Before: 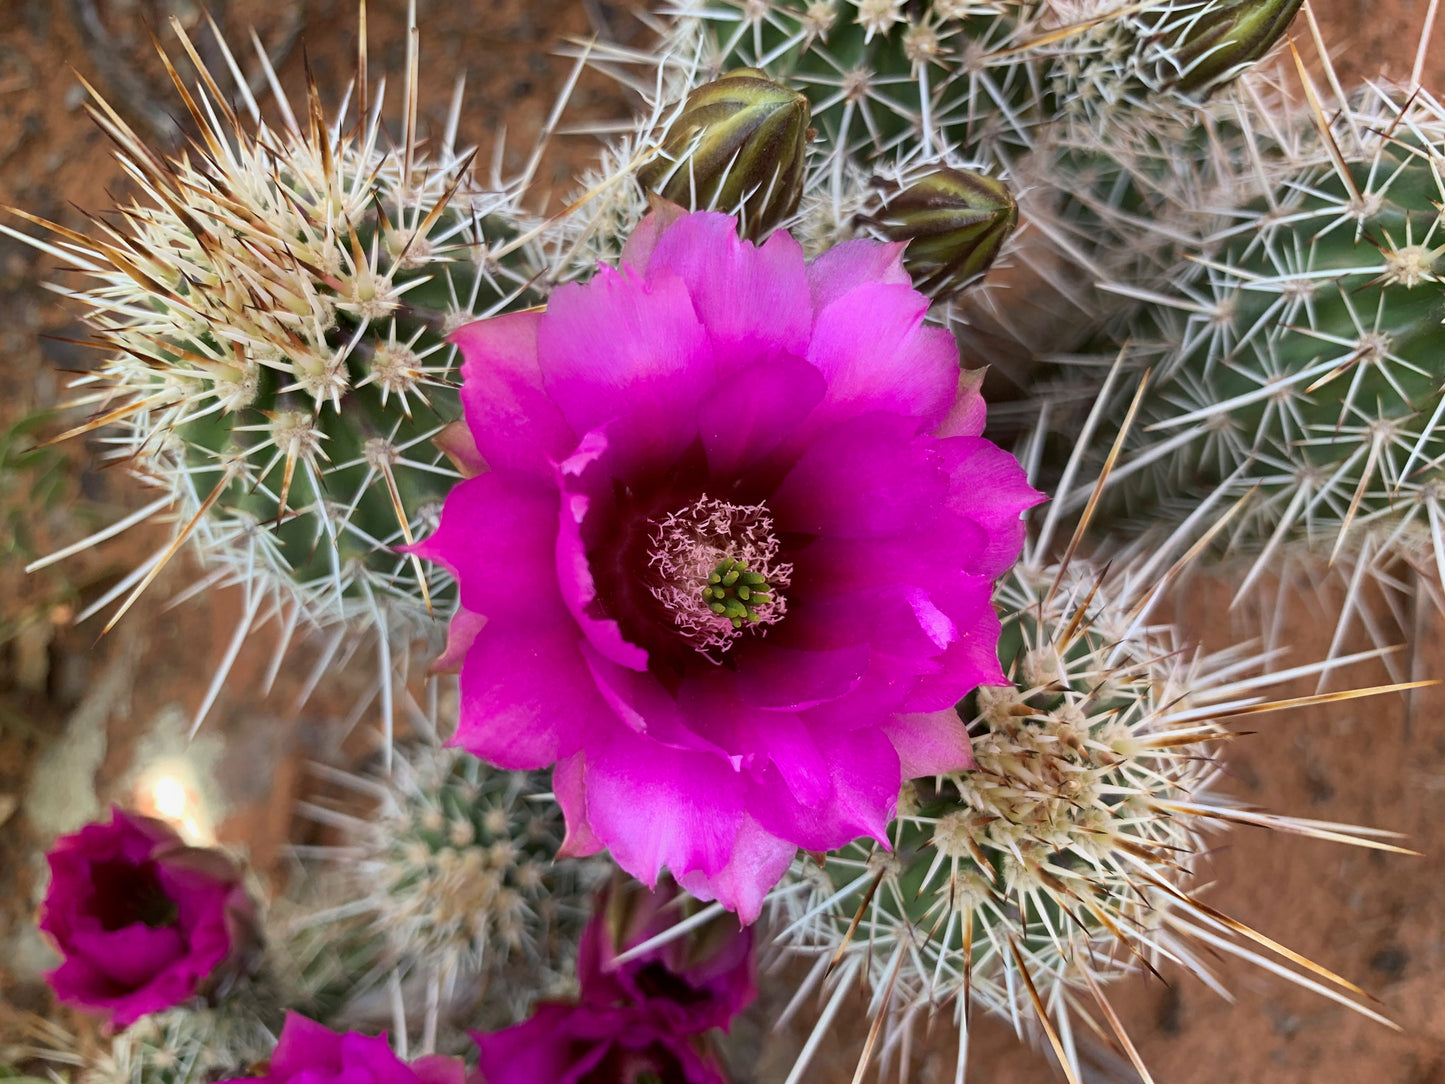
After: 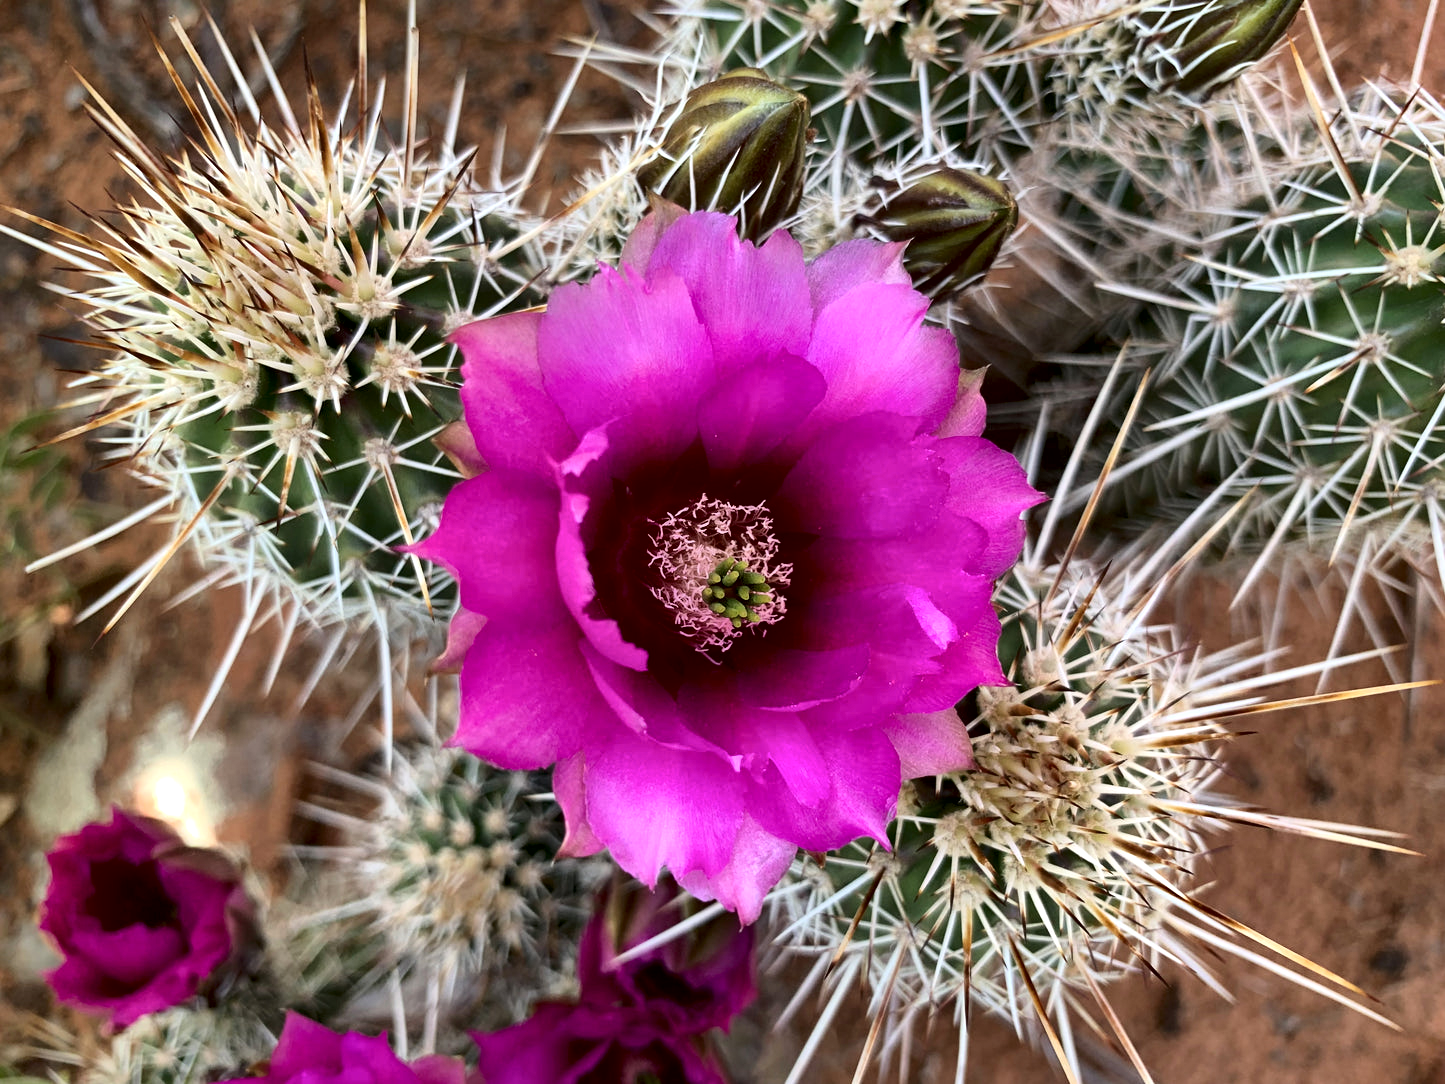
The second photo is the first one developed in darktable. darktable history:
local contrast: mode bilateral grid, contrast 69, coarseness 76, detail 180%, midtone range 0.2
